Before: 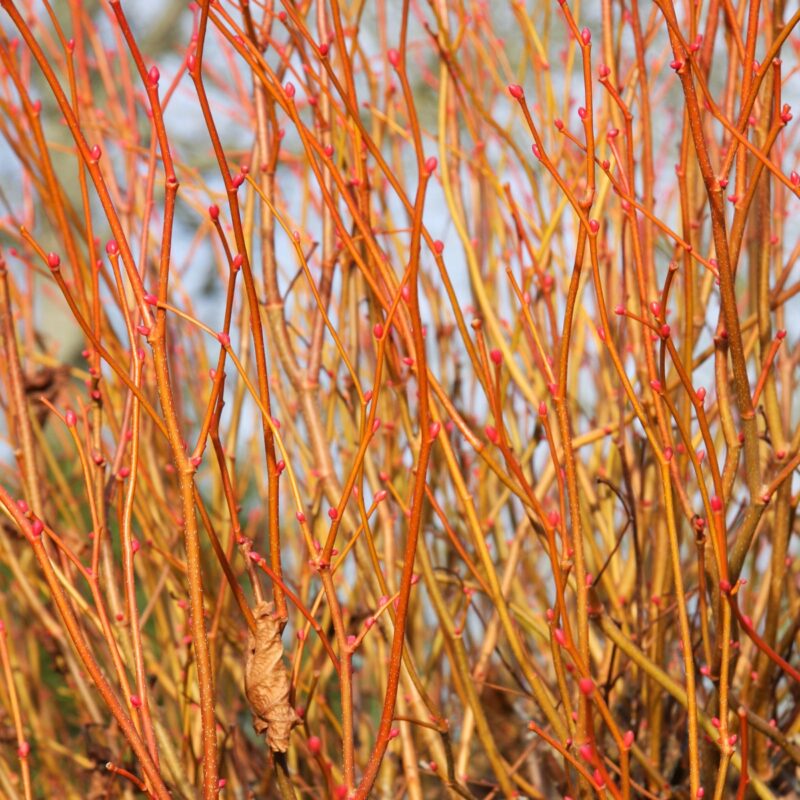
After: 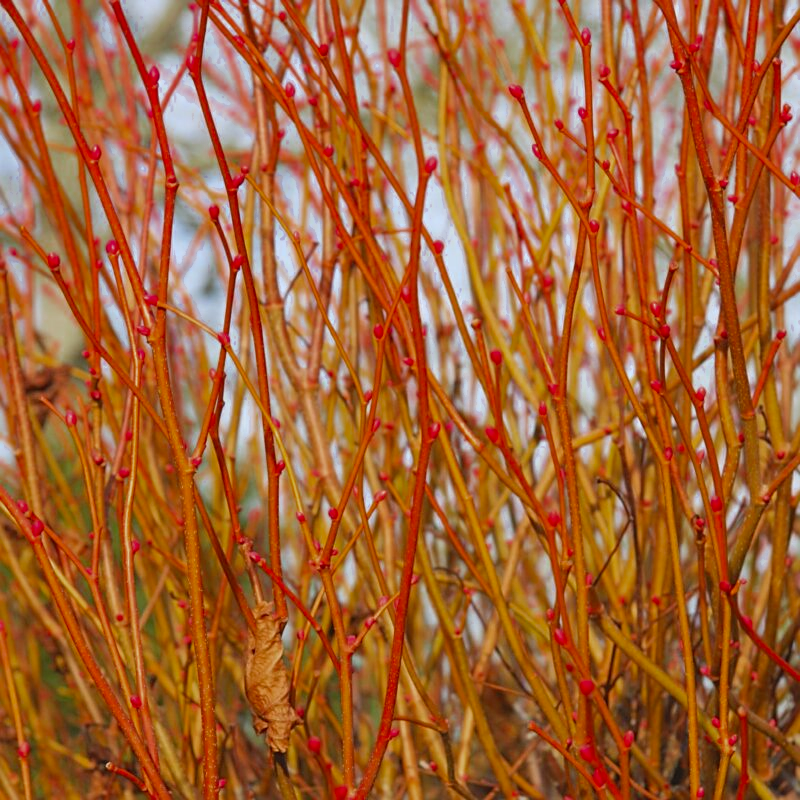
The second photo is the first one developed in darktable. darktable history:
color zones: curves: ch0 [(0.27, 0.396) (0.563, 0.504) (0.75, 0.5) (0.787, 0.307)]
contrast brightness saturation: contrast -0.102, brightness 0.051, saturation 0.084
sharpen: on, module defaults
